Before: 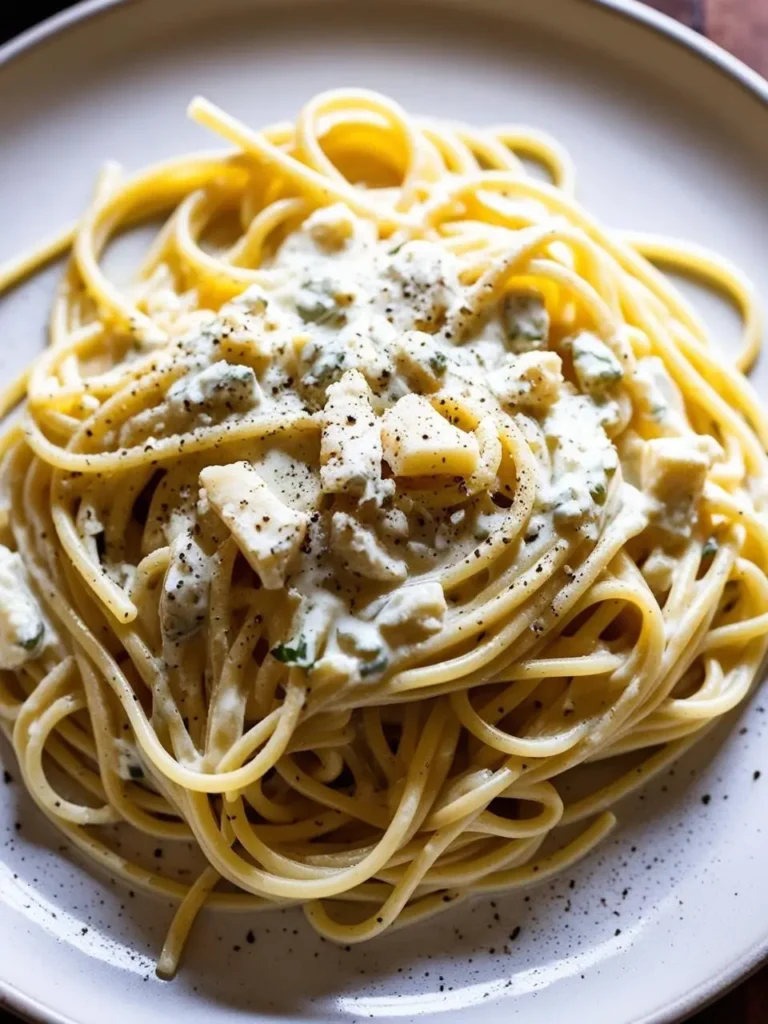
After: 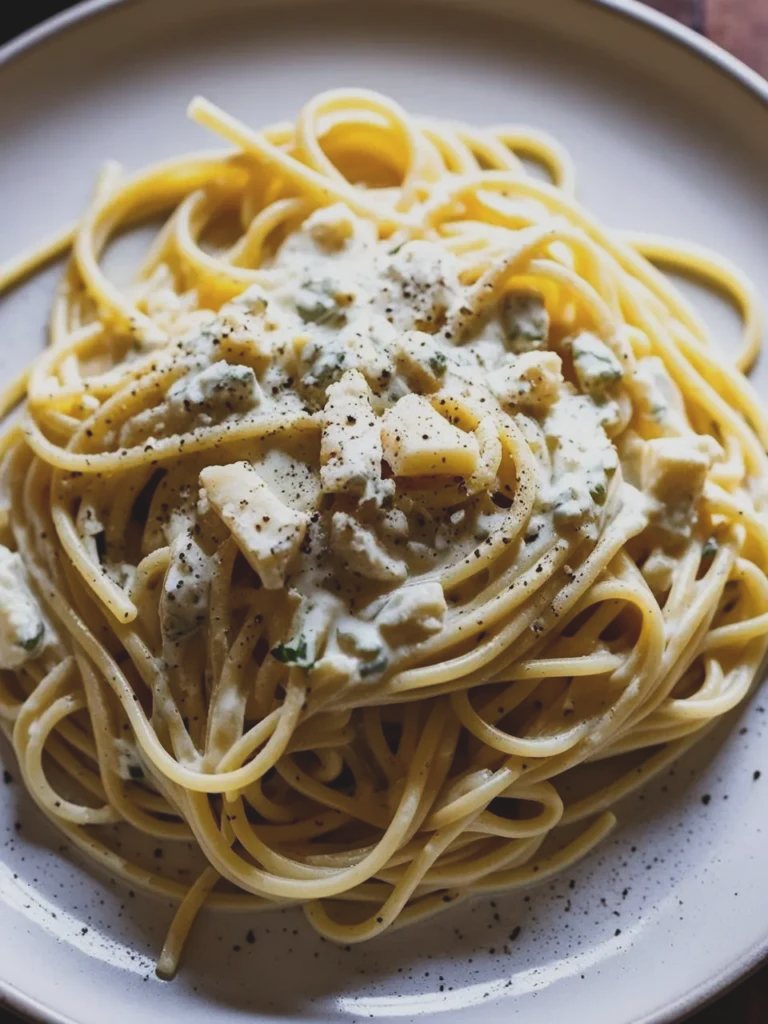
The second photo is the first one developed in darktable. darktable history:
exposure: black level correction -0.015, exposure -0.529 EV, compensate exposure bias true, compensate highlight preservation false
shadows and highlights: shadows 0.632, highlights 40.15
